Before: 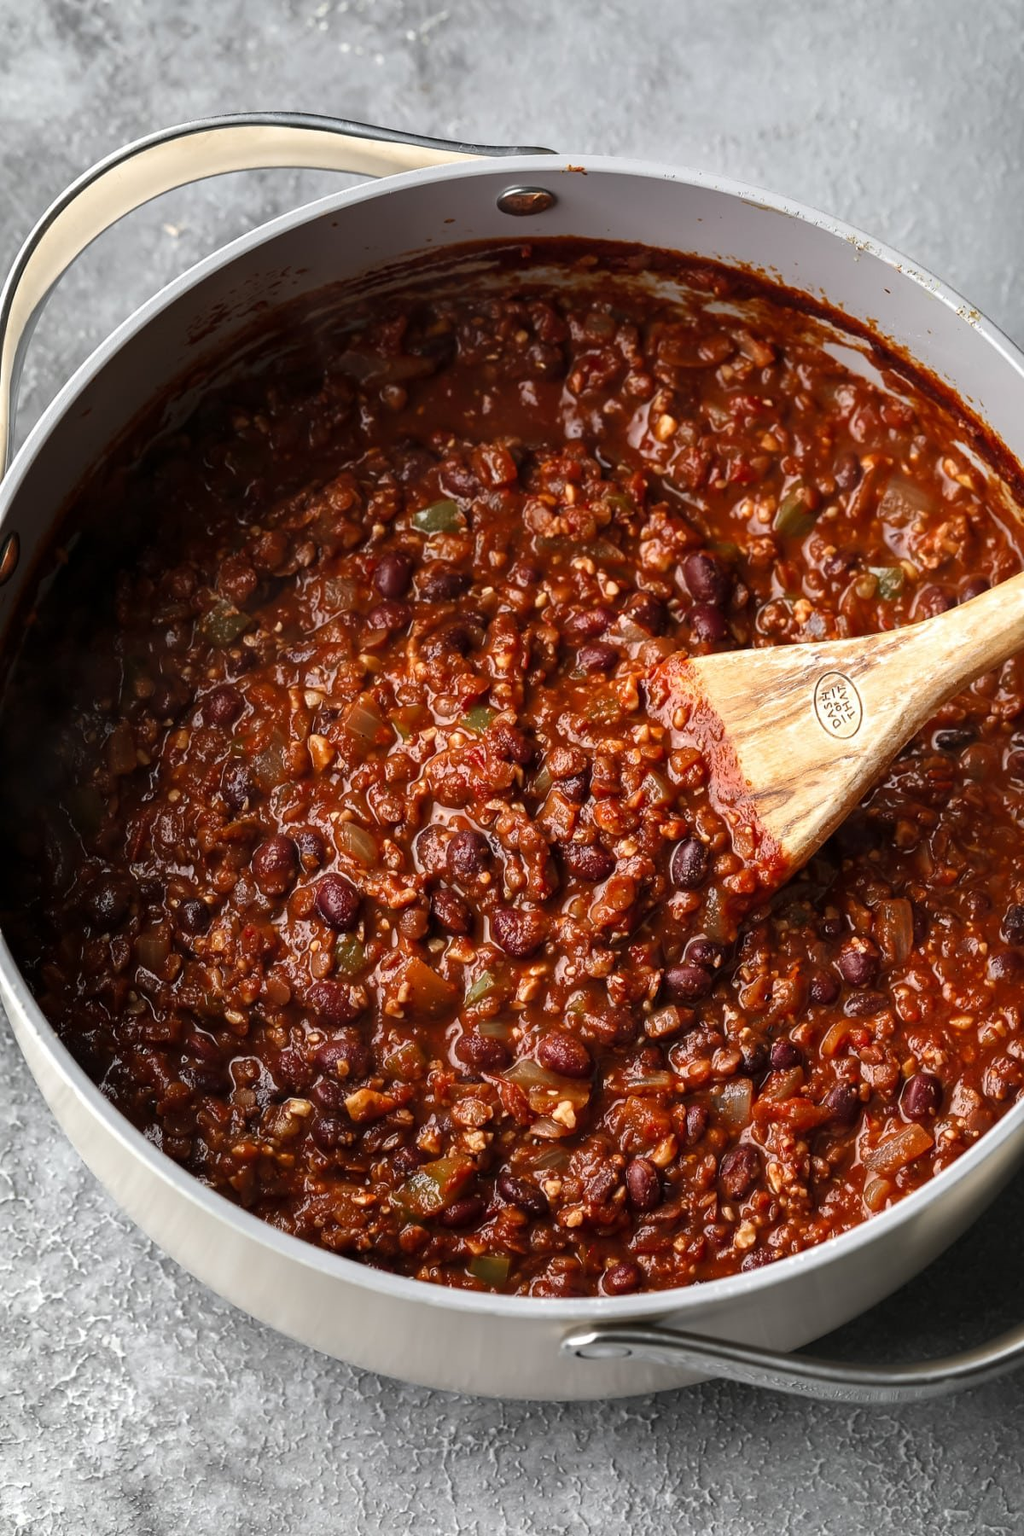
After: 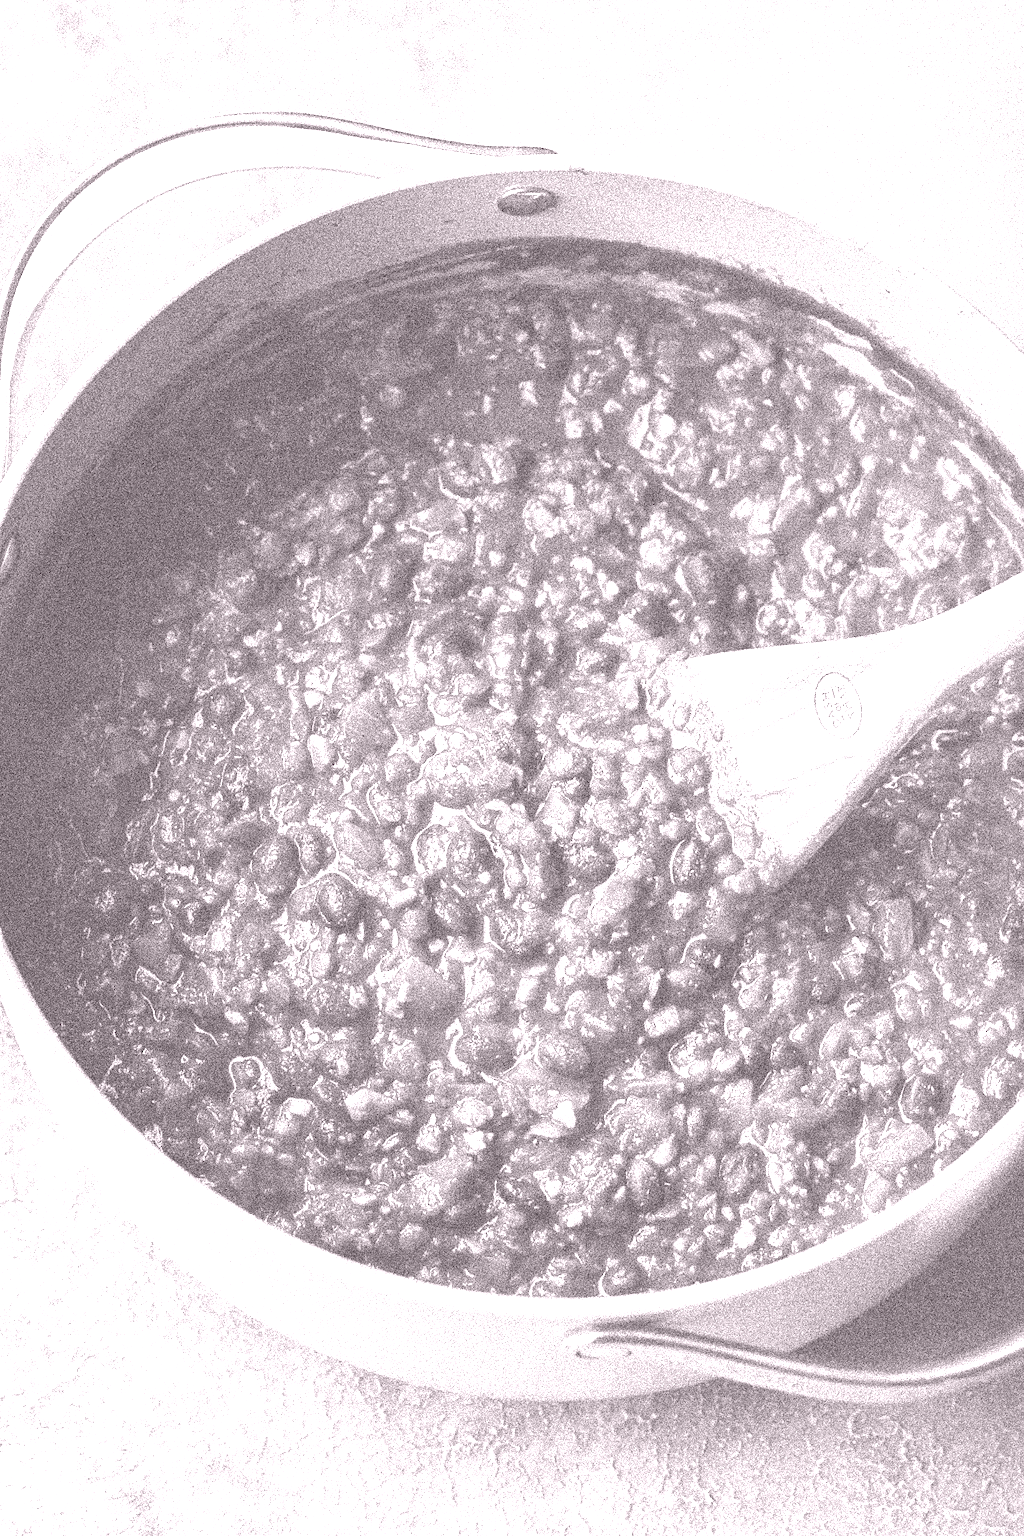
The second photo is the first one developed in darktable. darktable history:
grain: coarseness 3.75 ISO, strength 100%, mid-tones bias 0%
colorize: hue 25.2°, saturation 83%, source mix 82%, lightness 79%, version 1
local contrast: mode bilateral grid, contrast 20, coarseness 50, detail 120%, midtone range 0.2
